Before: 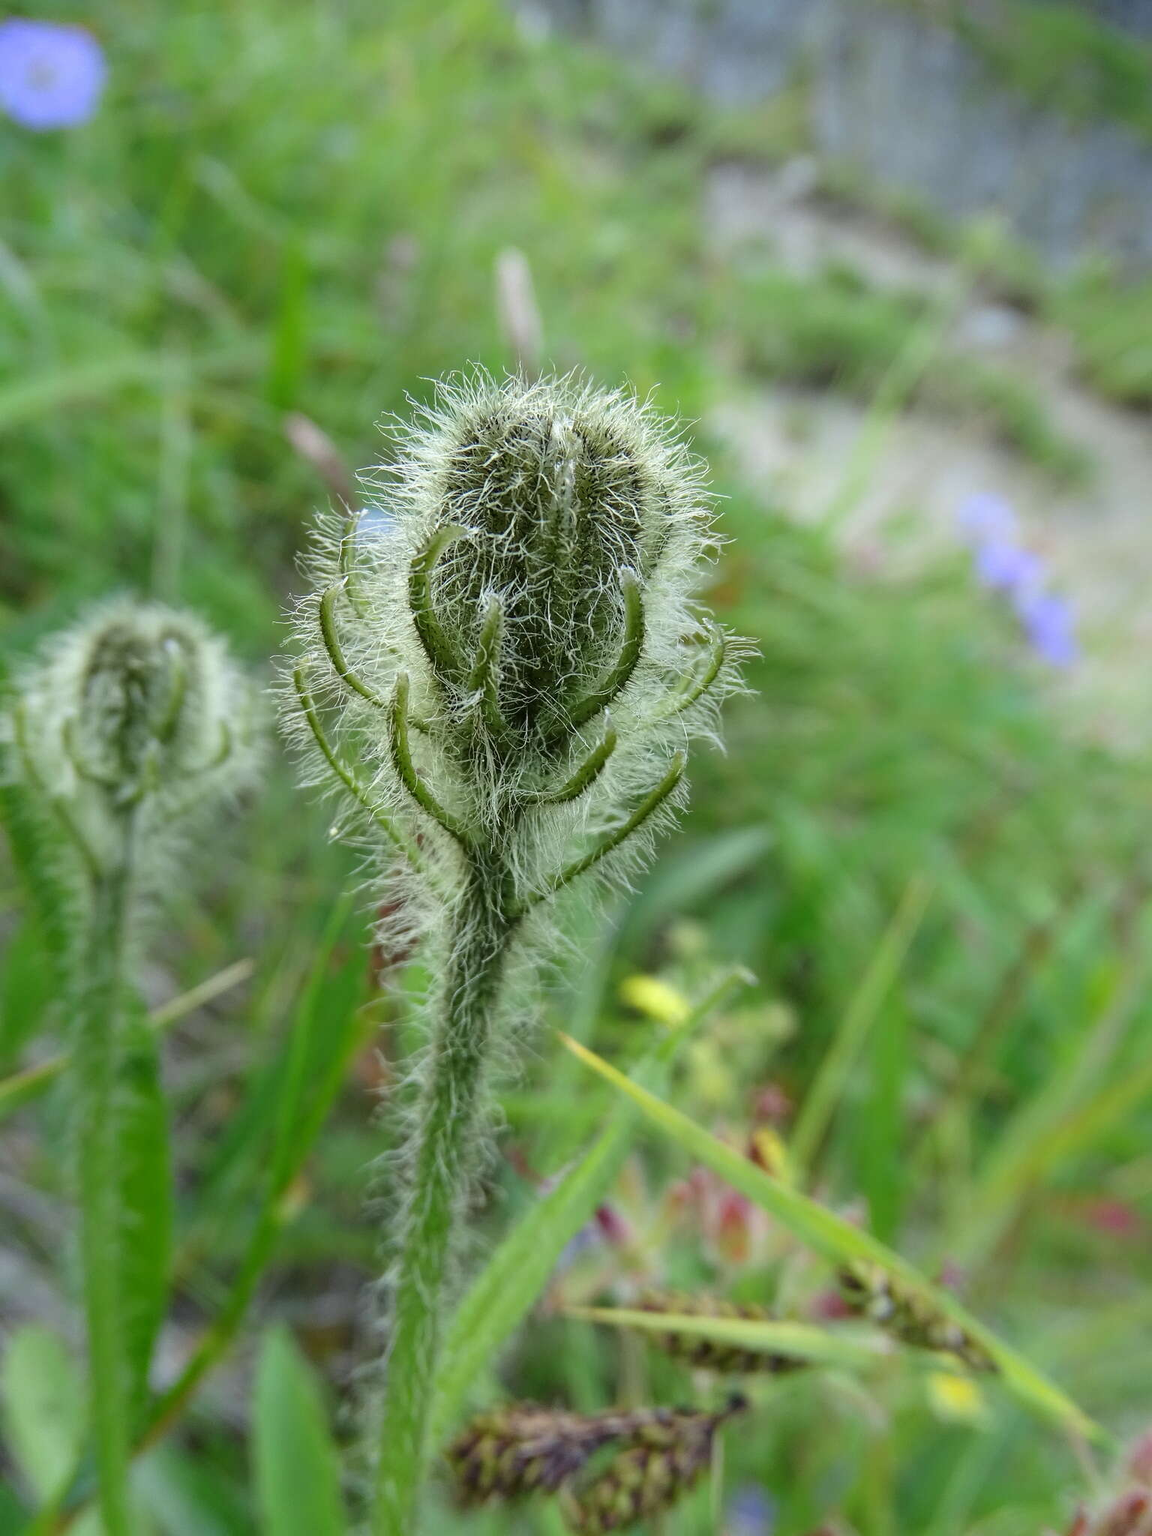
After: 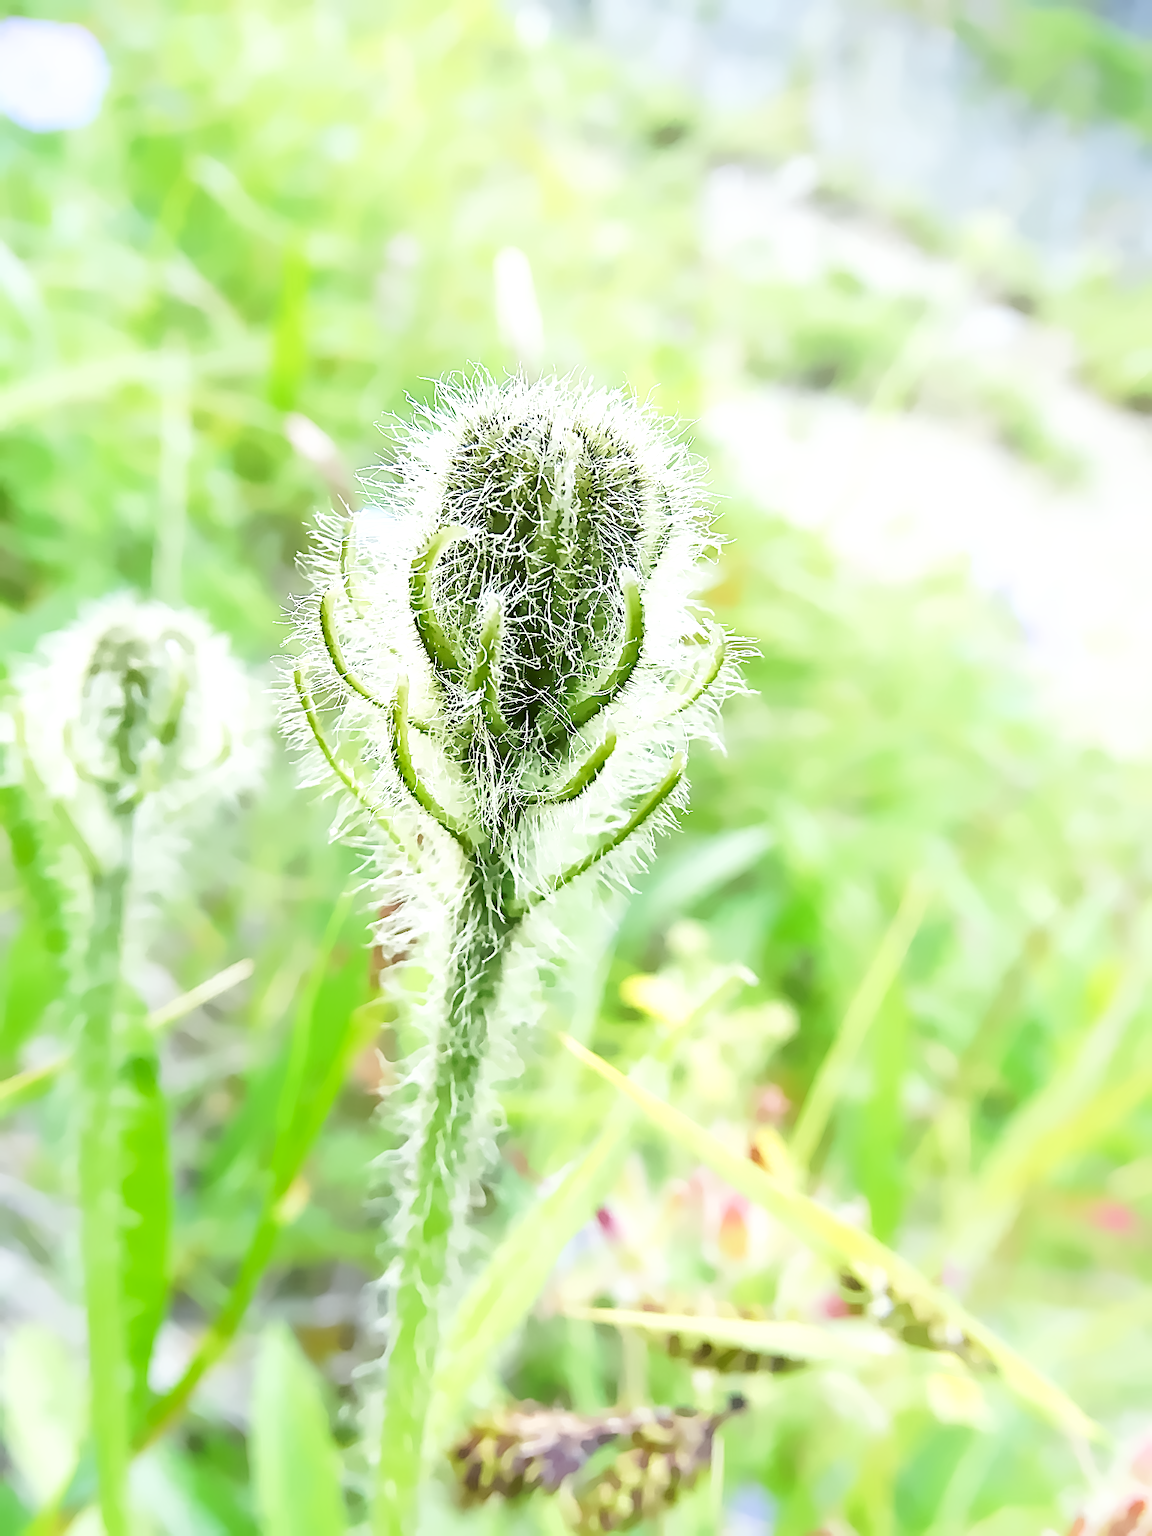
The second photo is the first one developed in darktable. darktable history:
base curve: curves: ch0 [(0, 0) (0.005, 0.002) (0.15, 0.3) (0.4, 0.7) (0.75, 0.95) (1, 1)], preserve colors none
sharpen: amount 1
exposure #1: black level correction 0, exposure 3 EV, compensate highlight preservation false
exposure "1": black level correction 0.001, exposure 1.116 EV, compensate highlight preservation false
denoise (profiled): strength 2, central pixel weight 0, a [-1, 0, 0], y [[0, 0, 0.5 ×5] ×4, [0.5 ×7], [0.5 ×7]], fix various bugs in algorithm false, upgrade profiled transform false, color mode RGB, compensate highlight preservation false | blend: blend mode color, opacity 100%; mask: uniform (no mask)
astrophoto denoise: luma 24%, chroma 95%
